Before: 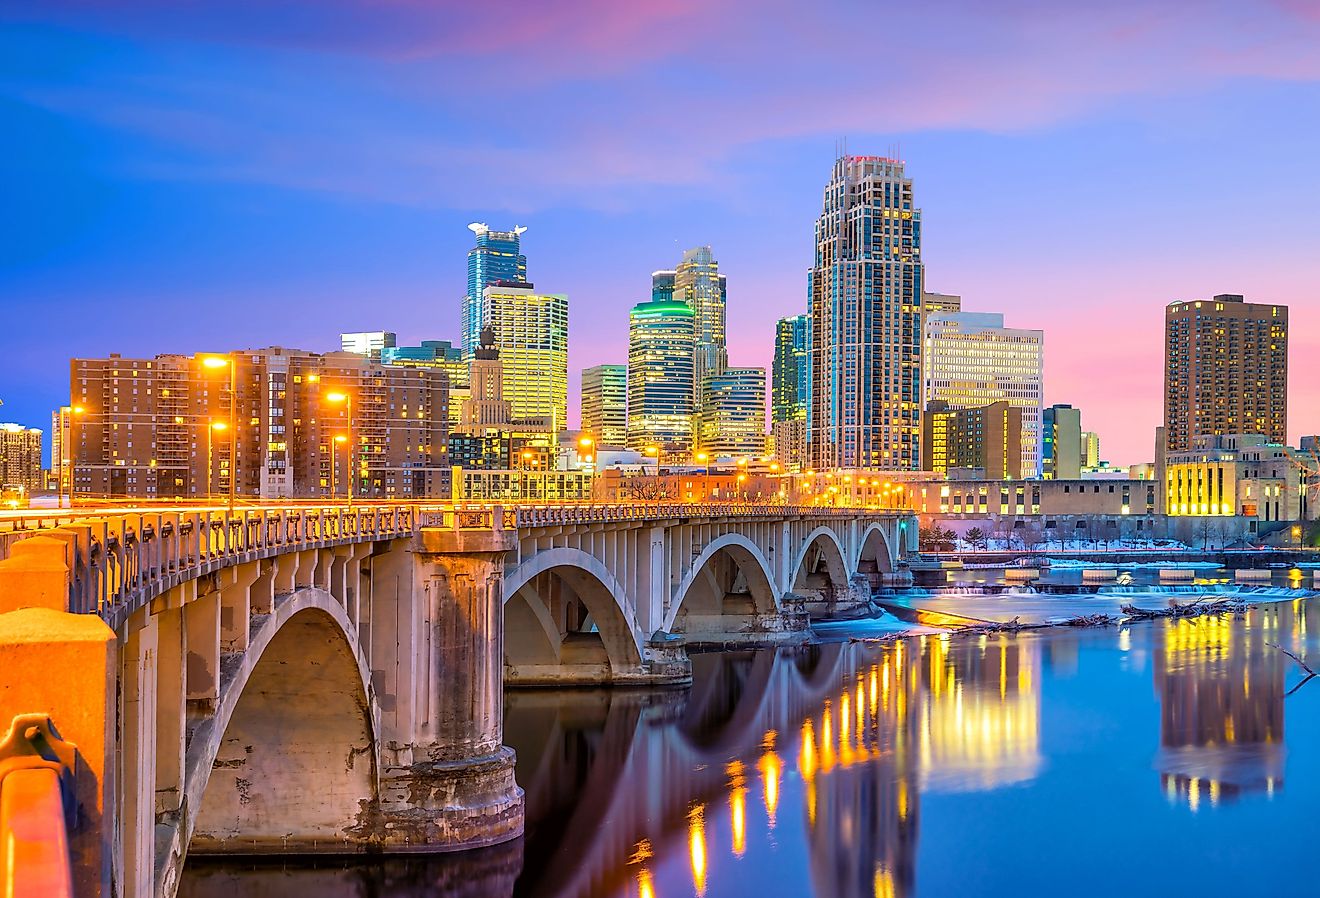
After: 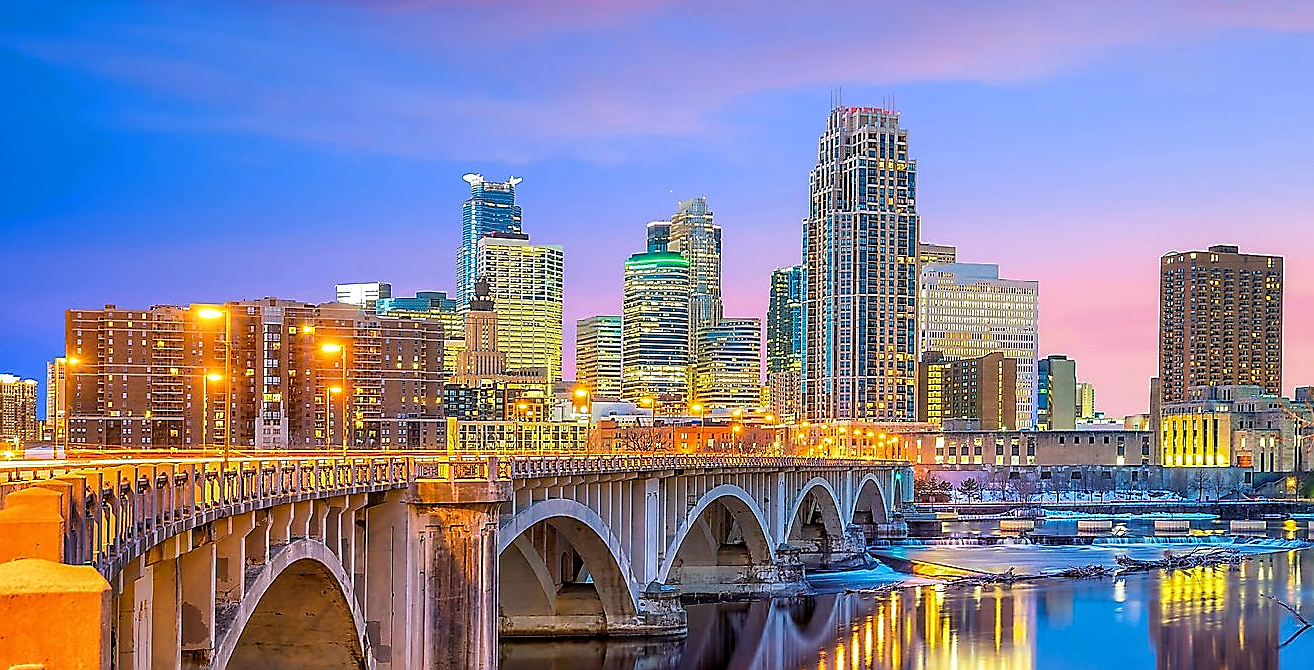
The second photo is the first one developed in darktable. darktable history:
local contrast: on, module defaults
crop: left 0.387%, top 5.469%, bottom 19.809%
white balance: red 0.982, blue 1.018
sharpen: radius 1.4, amount 1.25, threshold 0.7
